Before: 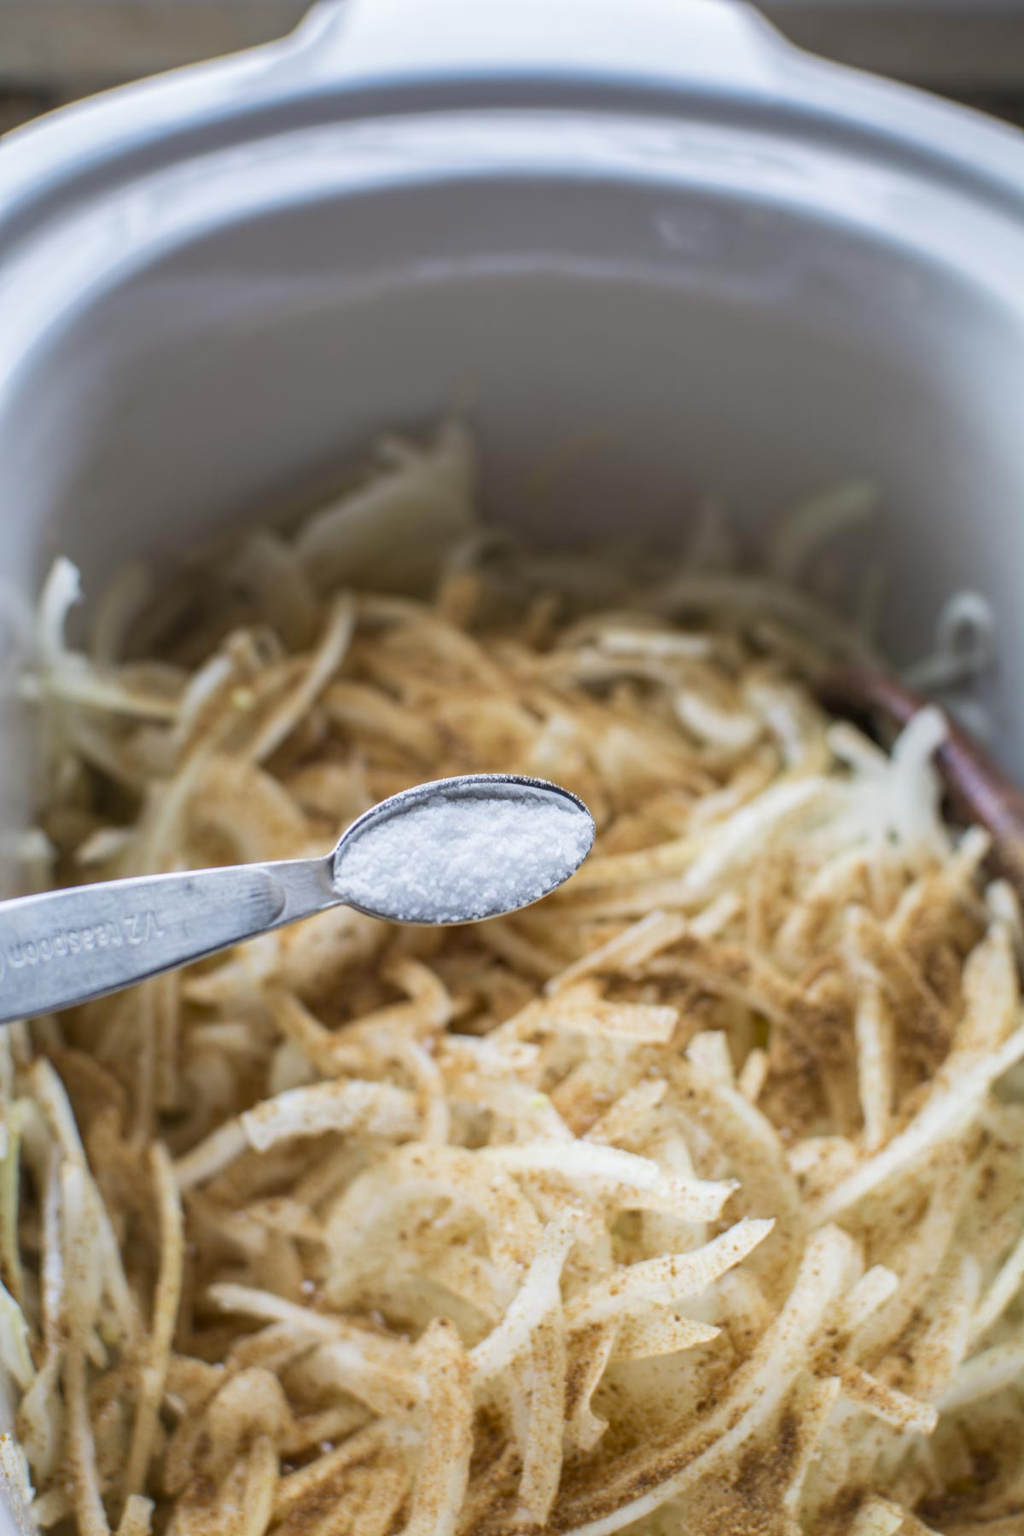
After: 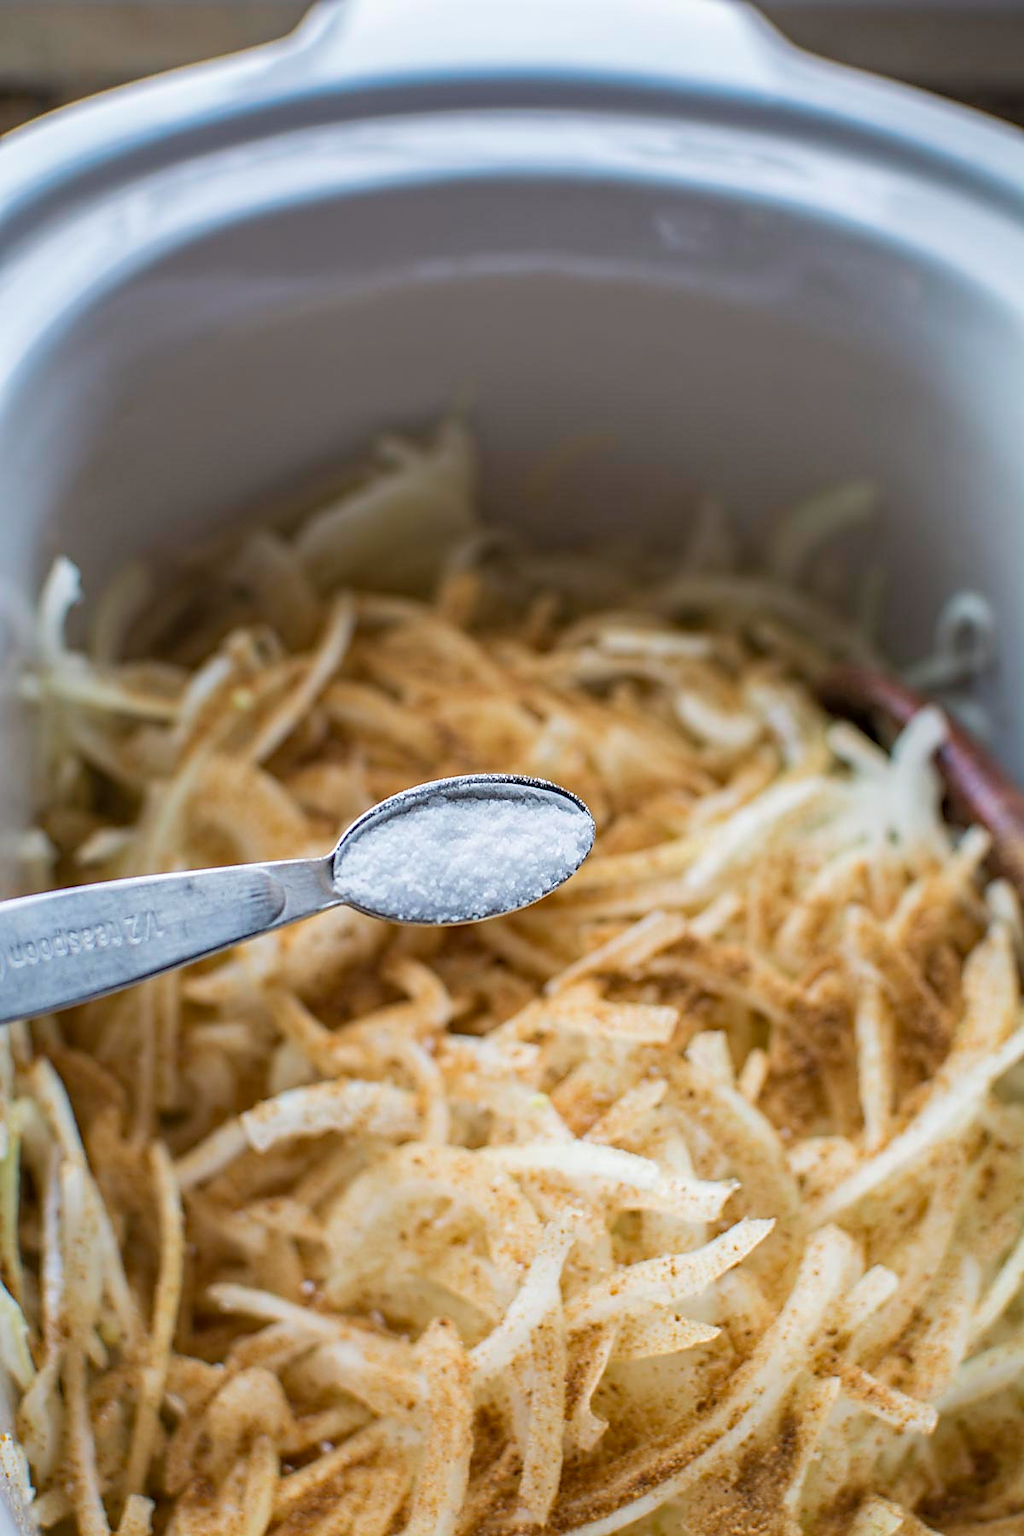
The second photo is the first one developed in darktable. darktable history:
haze removal: compatibility mode true, adaptive false
sharpen: radius 1.368, amount 1.237, threshold 0.769
